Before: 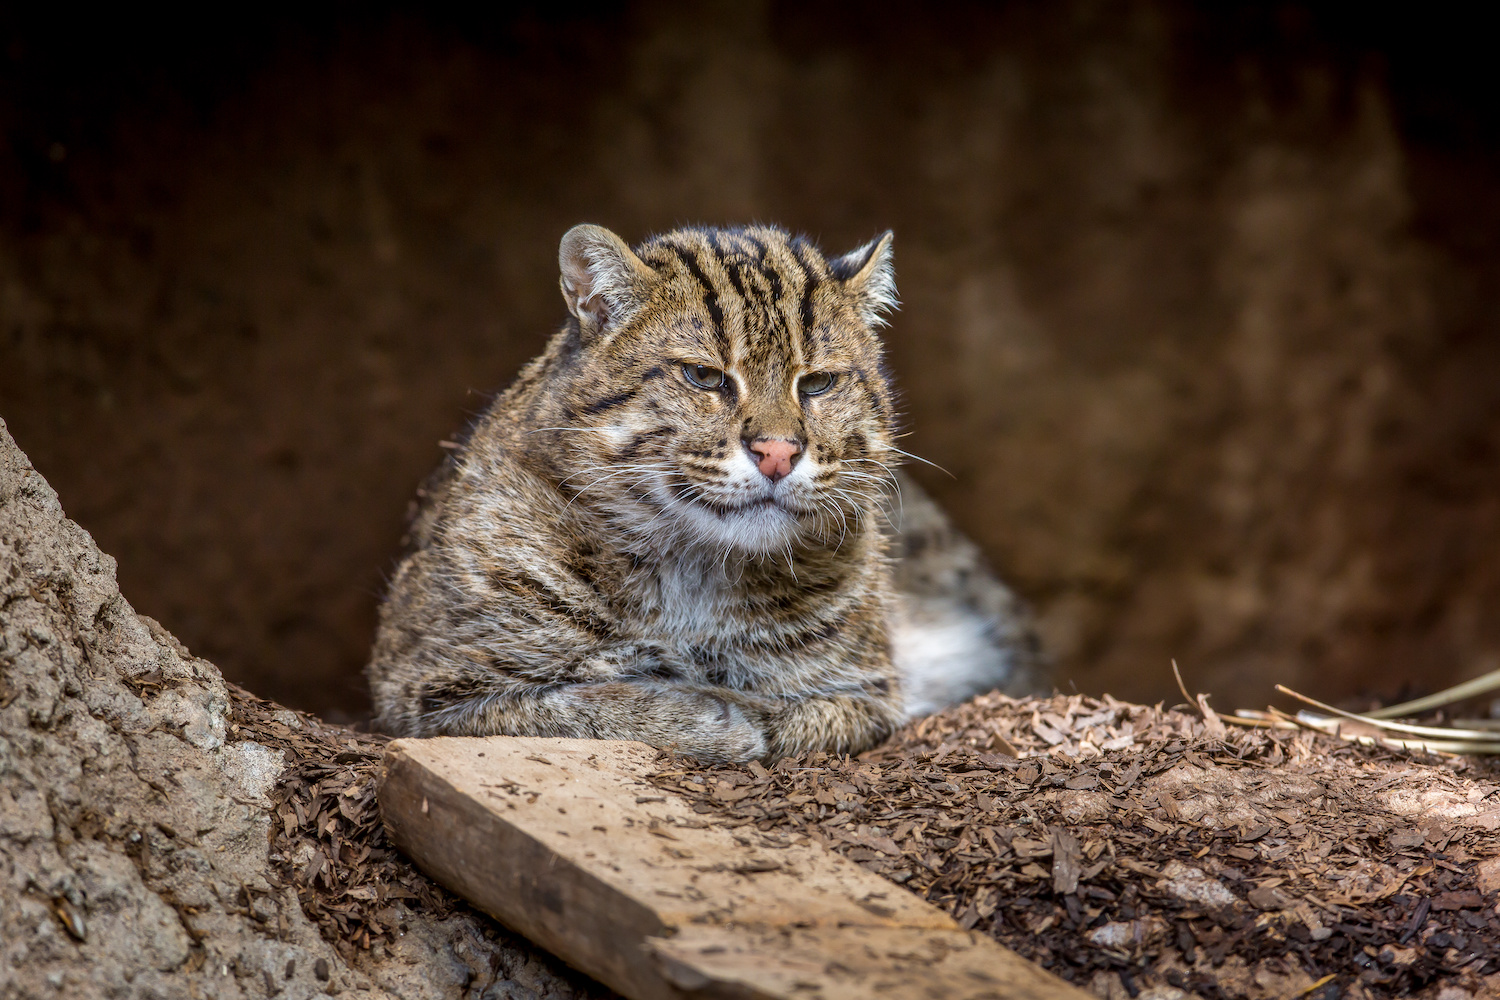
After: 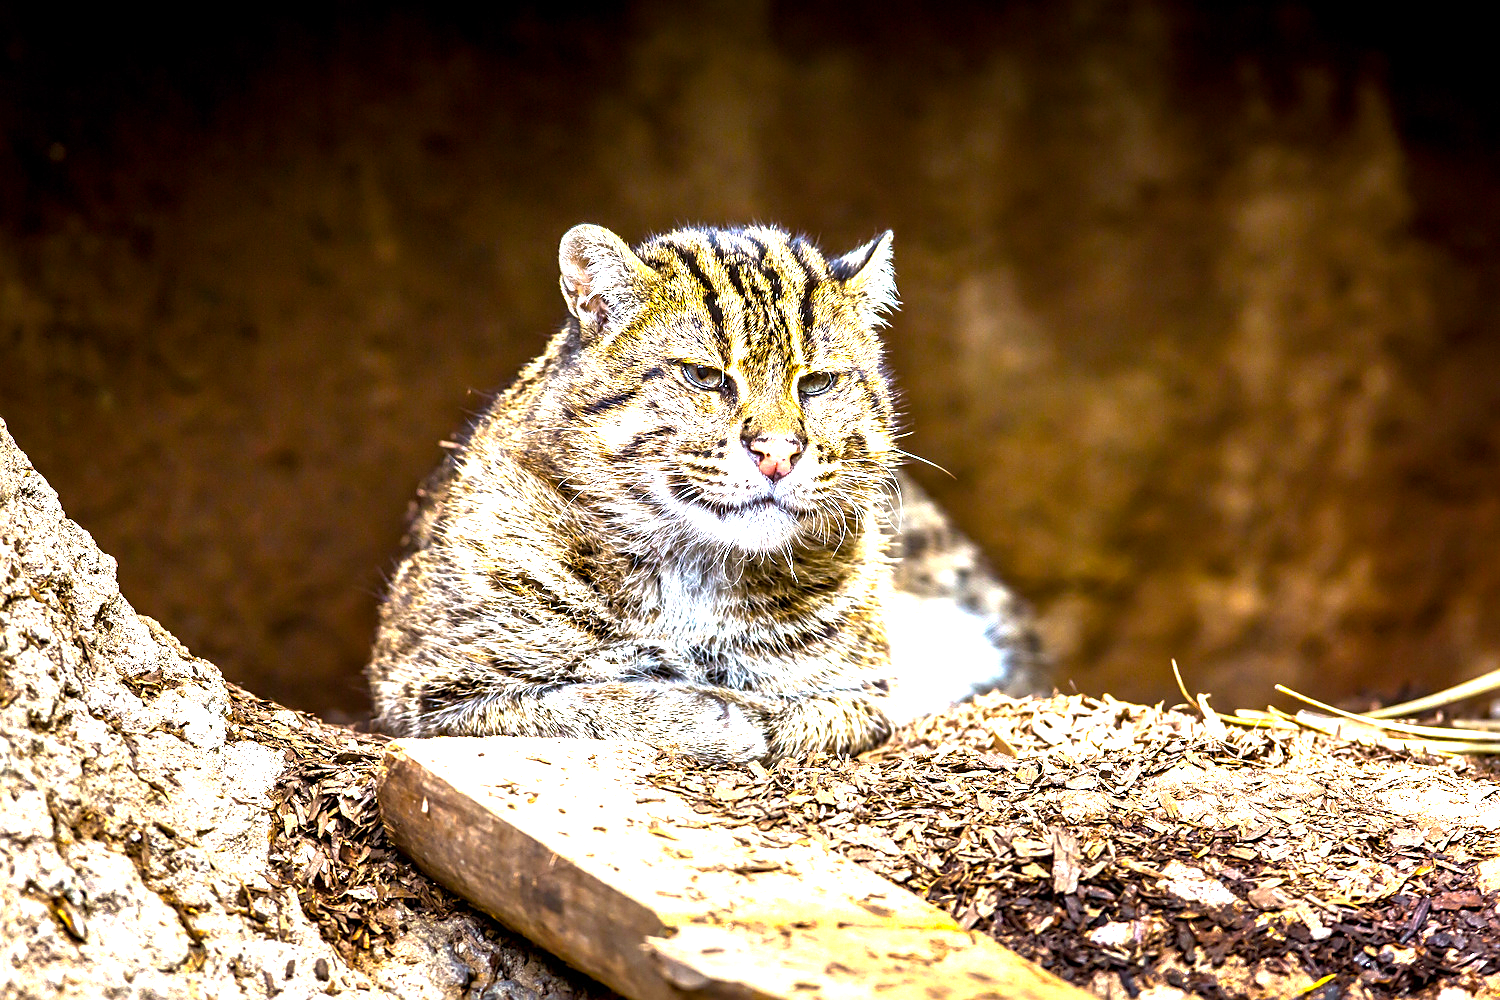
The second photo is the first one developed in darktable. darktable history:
sharpen: on, module defaults
color balance rgb: perceptual saturation grading › global saturation 25%, perceptual brilliance grading › global brilliance 35%, perceptual brilliance grading › highlights 50%, perceptual brilliance grading › mid-tones 60%, perceptual brilliance grading › shadows 35%, global vibrance 20%
graduated density: on, module defaults
